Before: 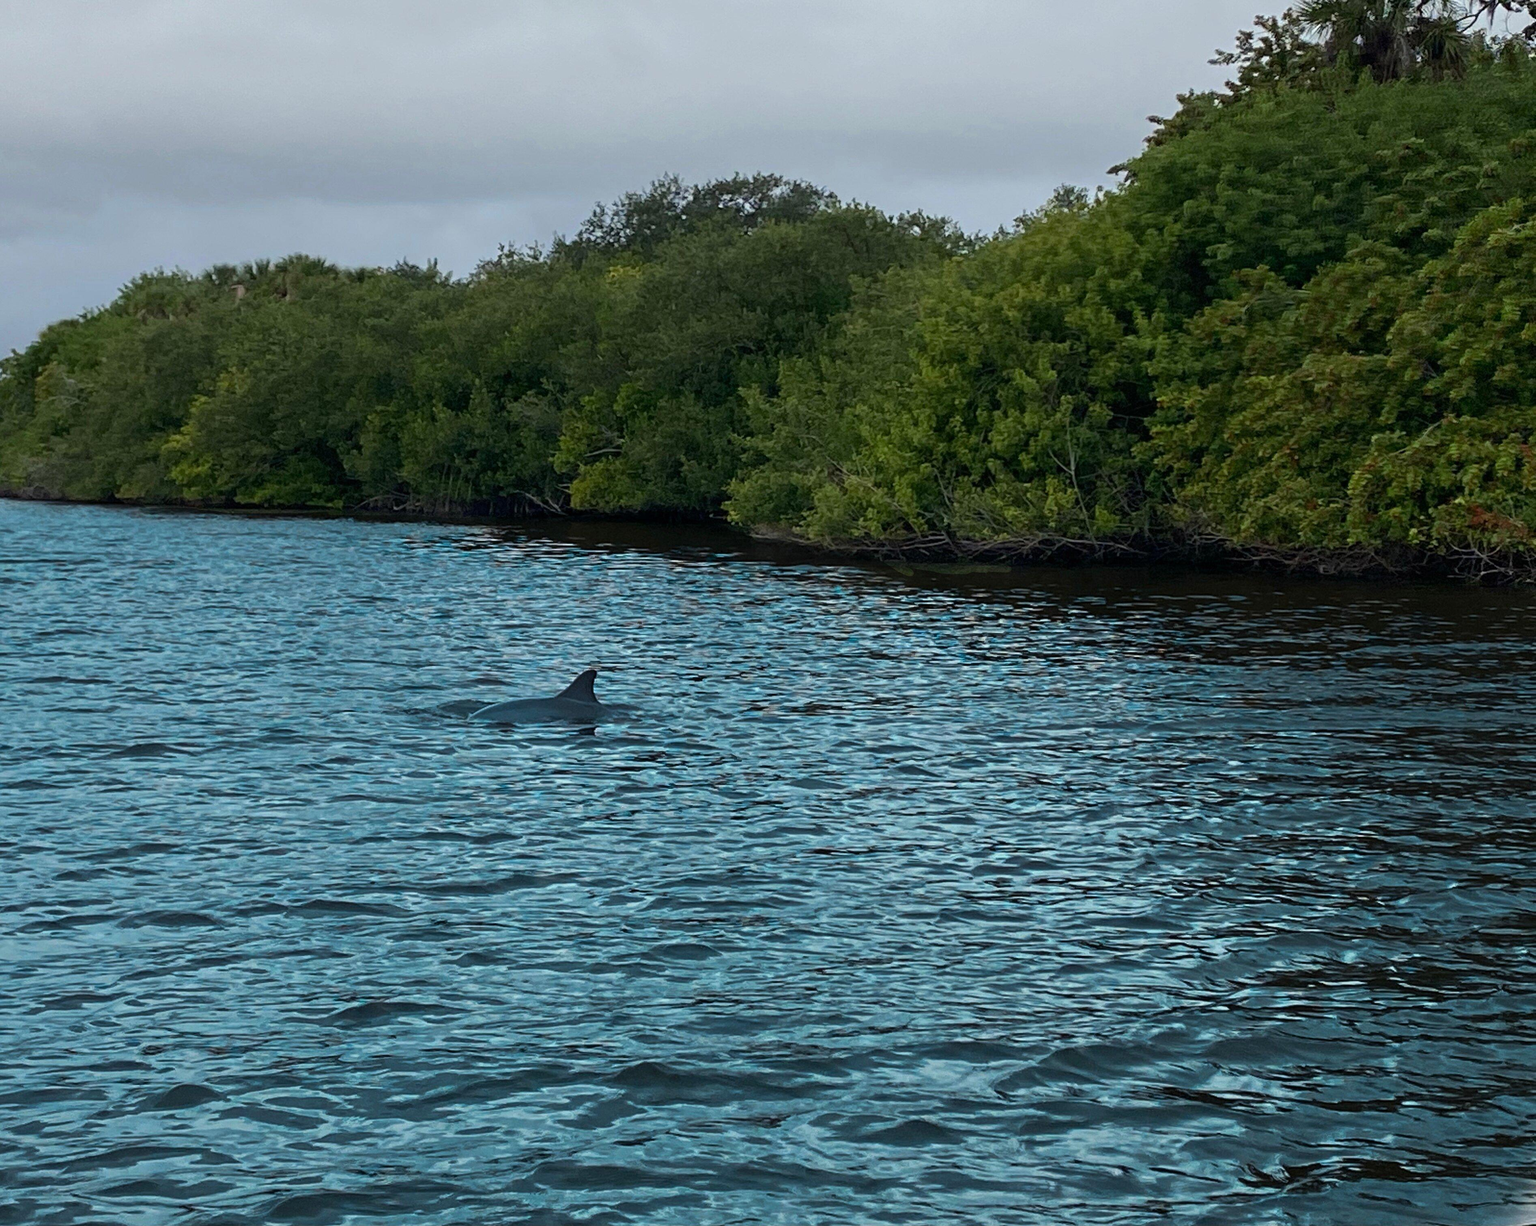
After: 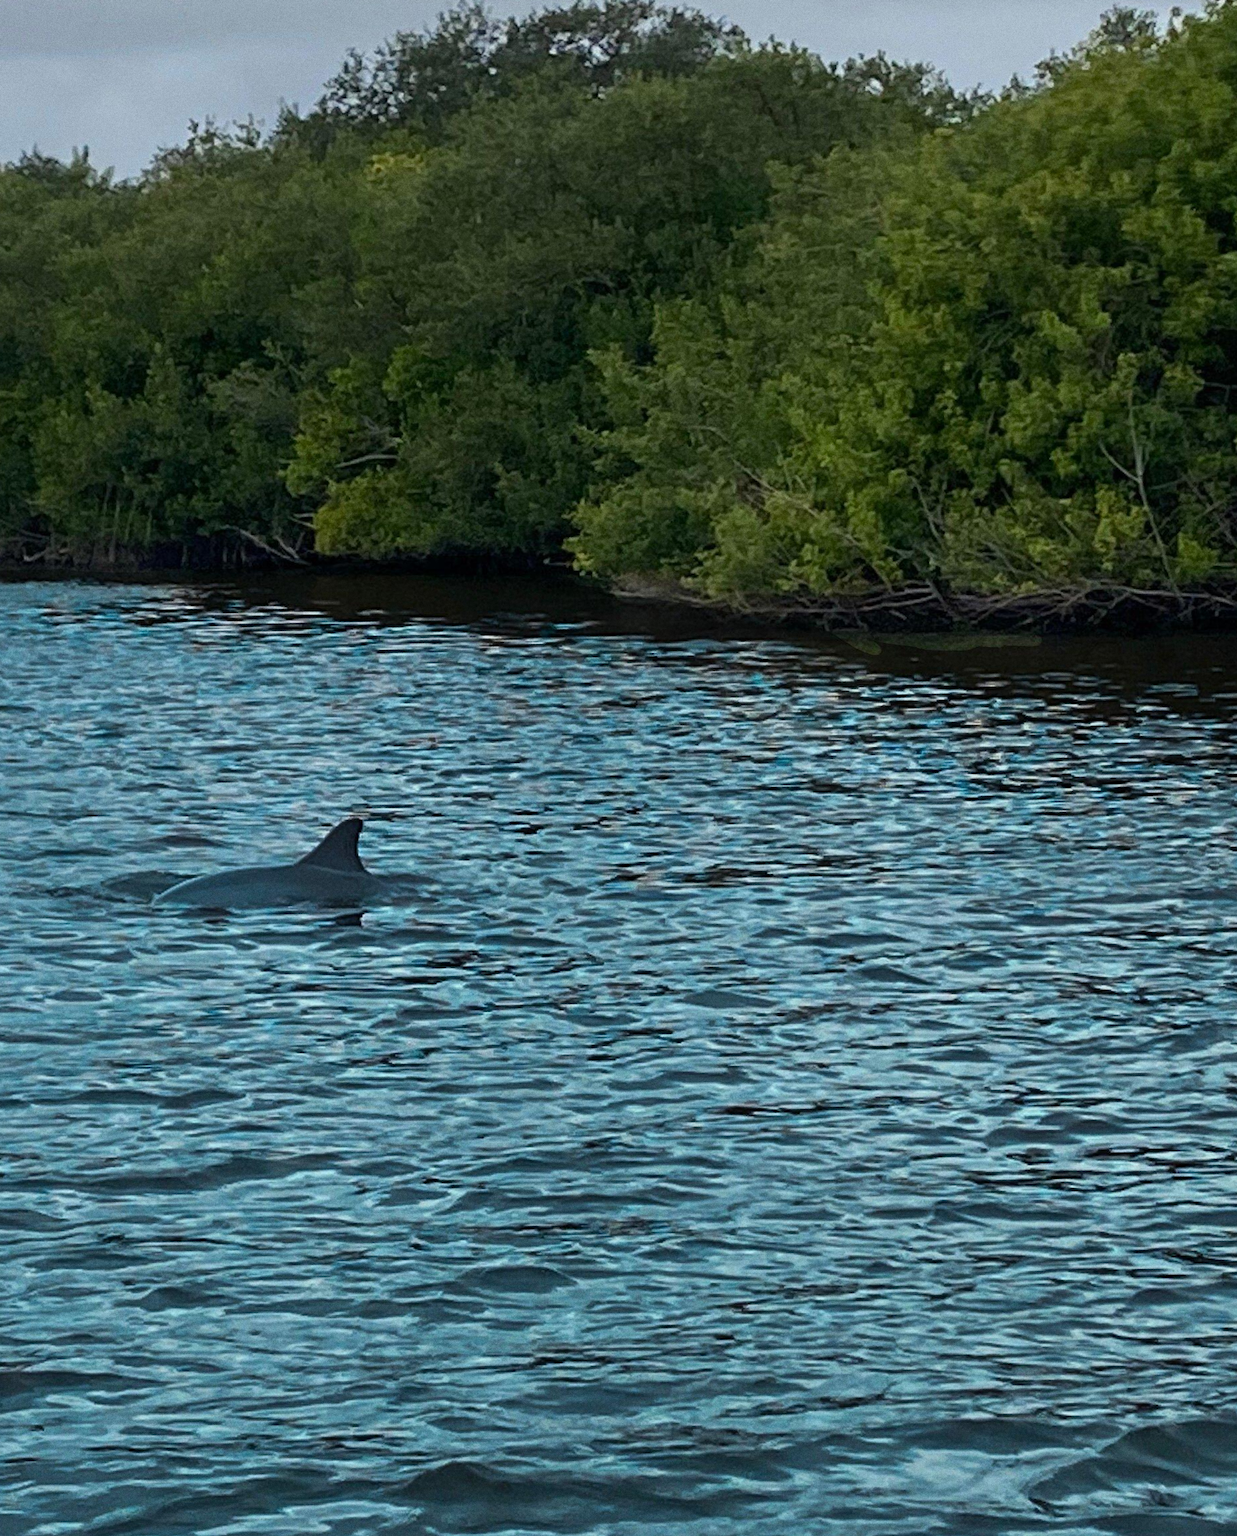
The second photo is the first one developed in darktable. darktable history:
rotate and perspective: rotation -1°, crop left 0.011, crop right 0.989, crop top 0.025, crop bottom 0.975
crop and rotate: angle 0.02°, left 24.353%, top 13.219%, right 26.156%, bottom 8.224%
grain: coarseness 0.09 ISO
